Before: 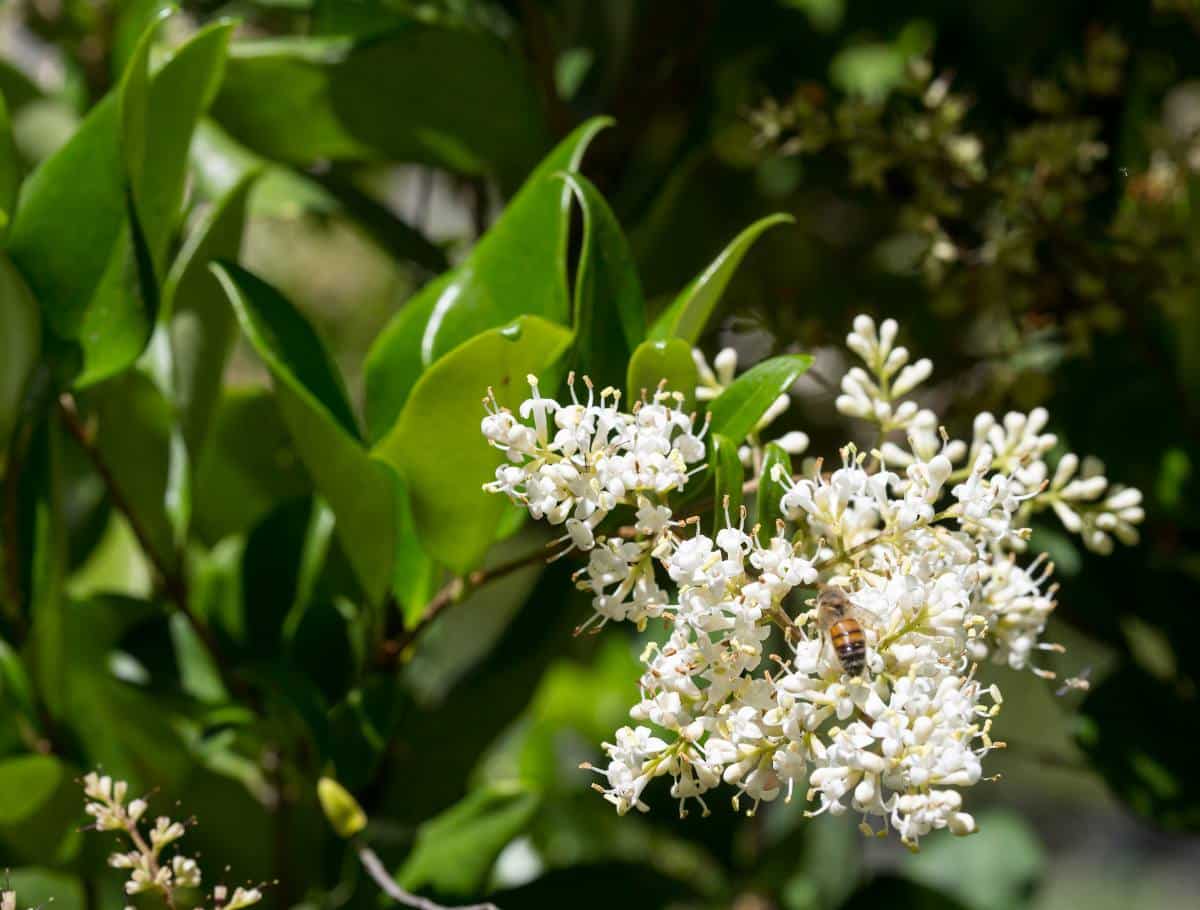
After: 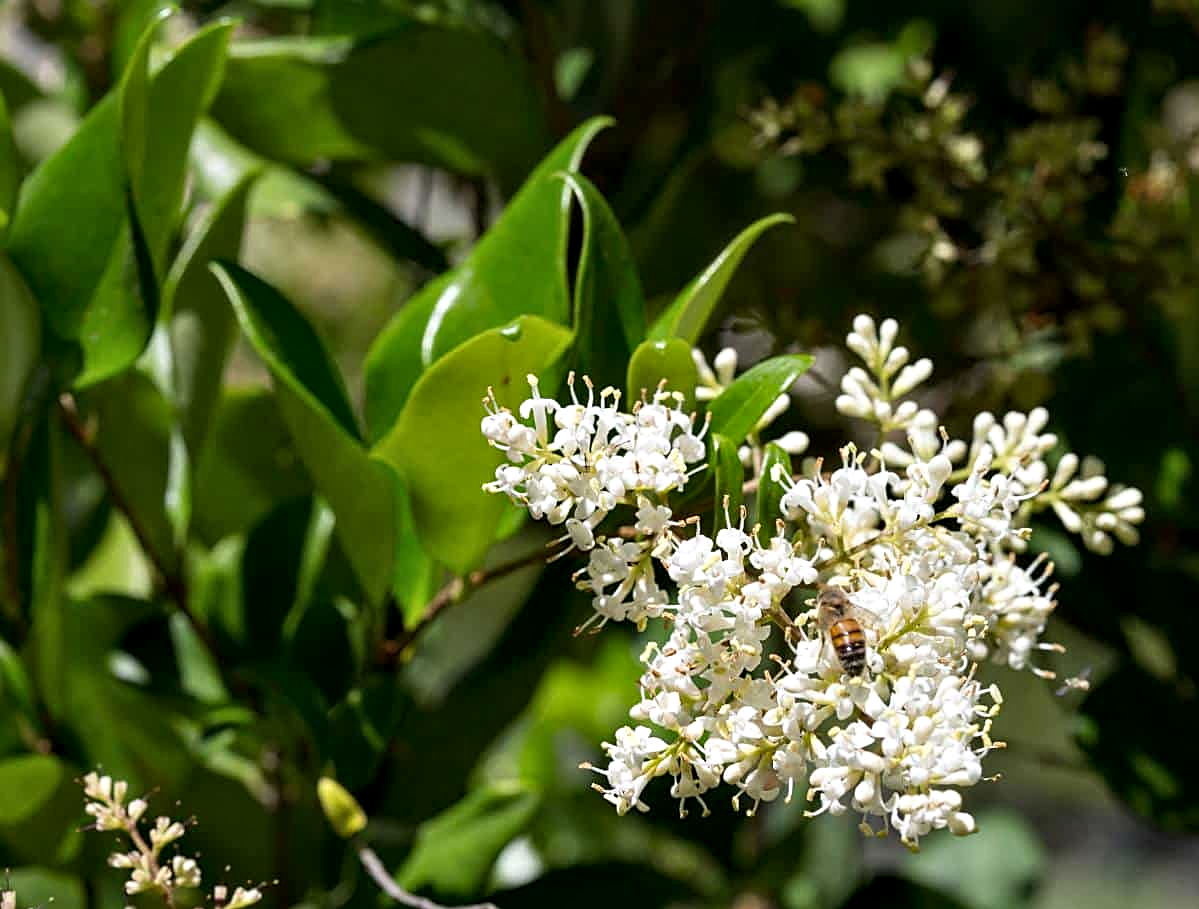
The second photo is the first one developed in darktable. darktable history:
contrast equalizer: octaves 7, y [[0.6 ×6], [0.55 ×6], [0 ×6], [0 ×6], [0 ×6]], mix 0.3
sharpen: on, module defaults
